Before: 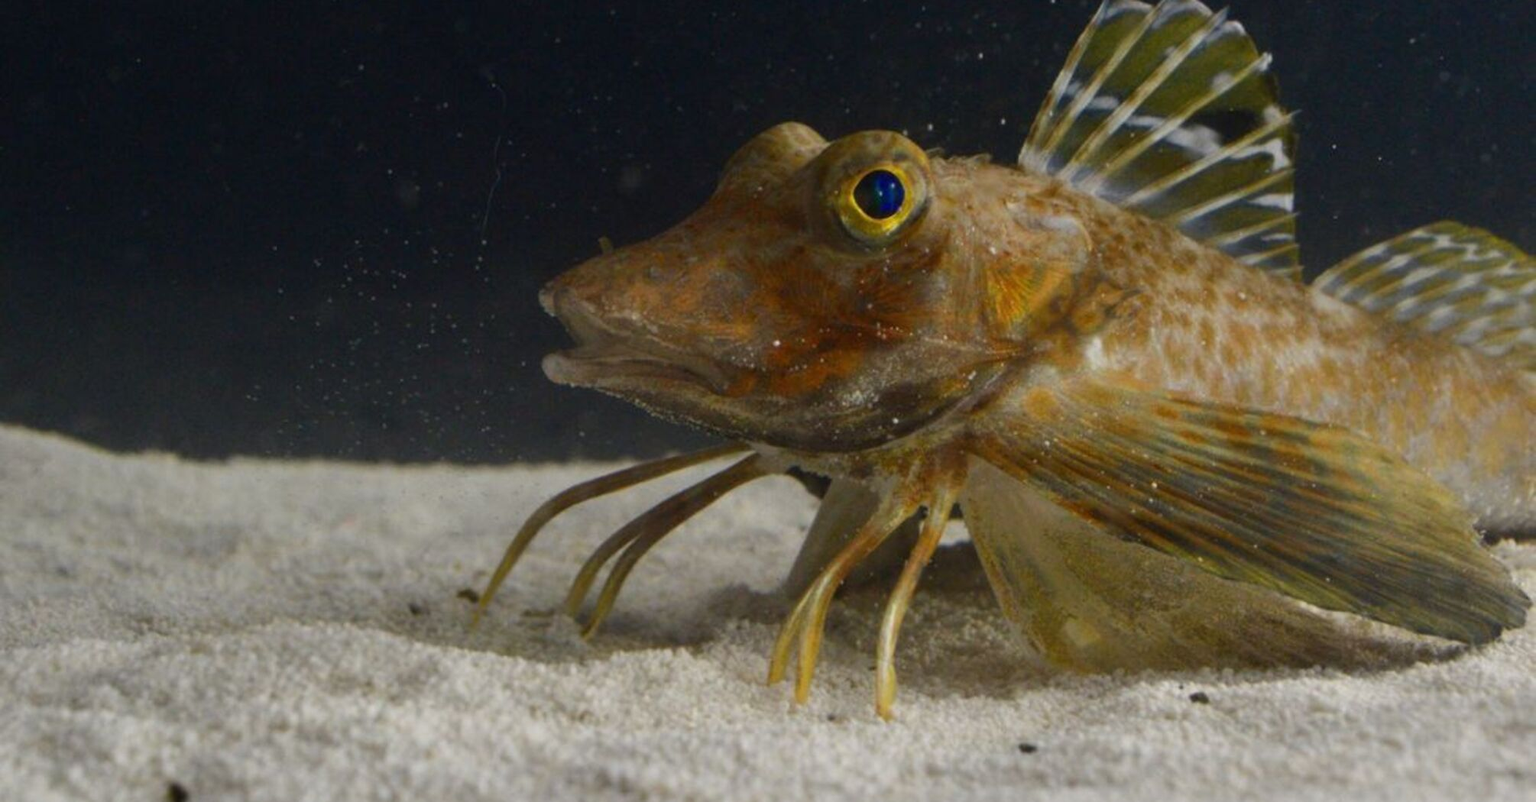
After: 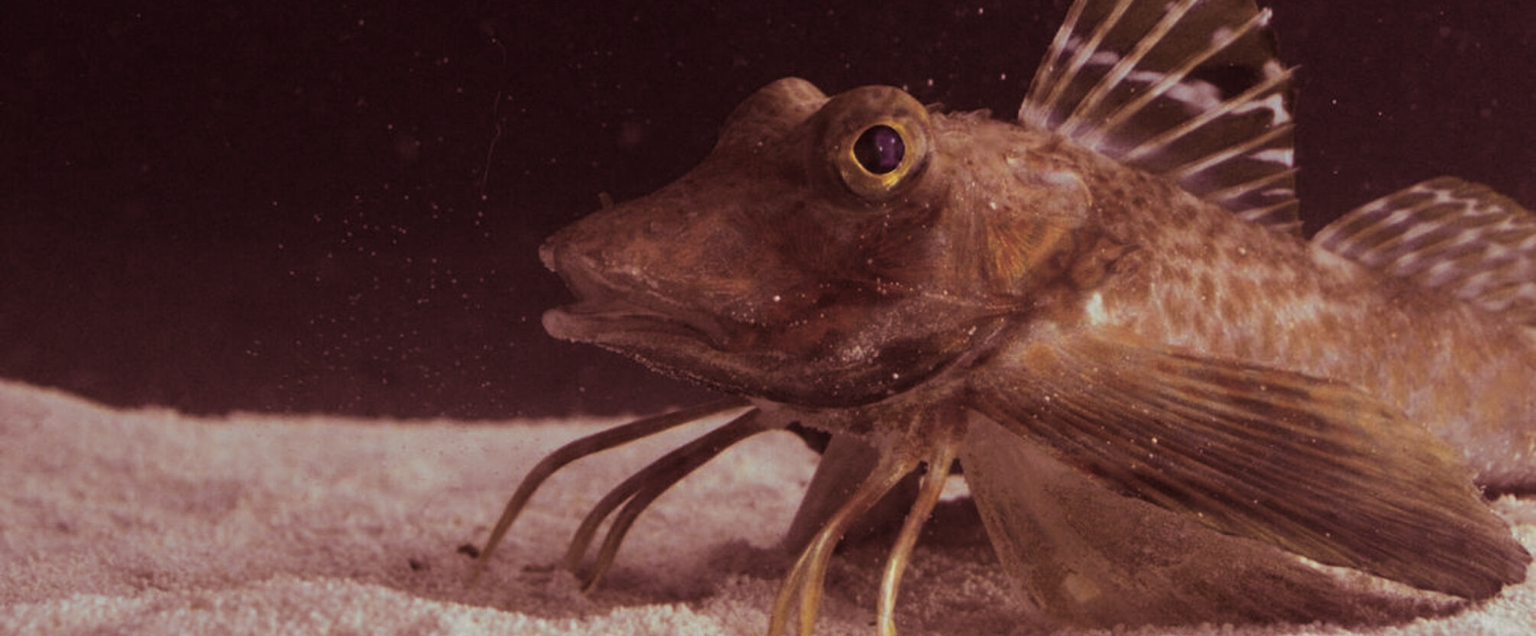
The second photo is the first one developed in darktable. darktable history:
crop and rotate: top 5.667%, bottom 14.937%
split-toning: highlights › hue 187.2°, highlights › saturation 0.83, balance -68.05, compress 56.43%
